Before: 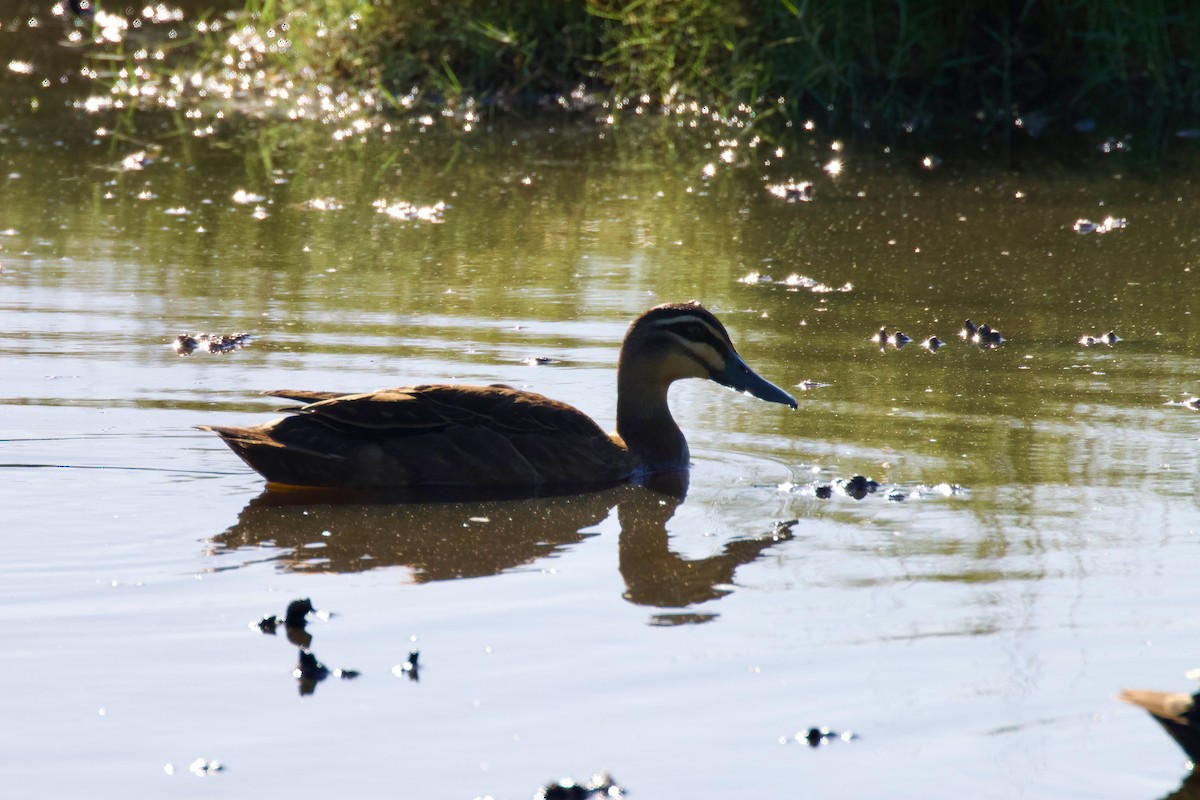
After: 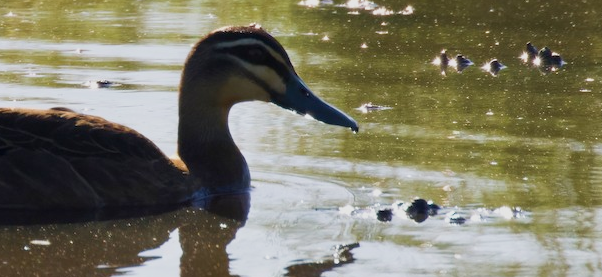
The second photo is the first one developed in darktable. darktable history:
crop: left 36.607%, top 34.735%, right 13.146%, bottom 30.611%
sigmoid: contrast 1.22, skew 0.65
